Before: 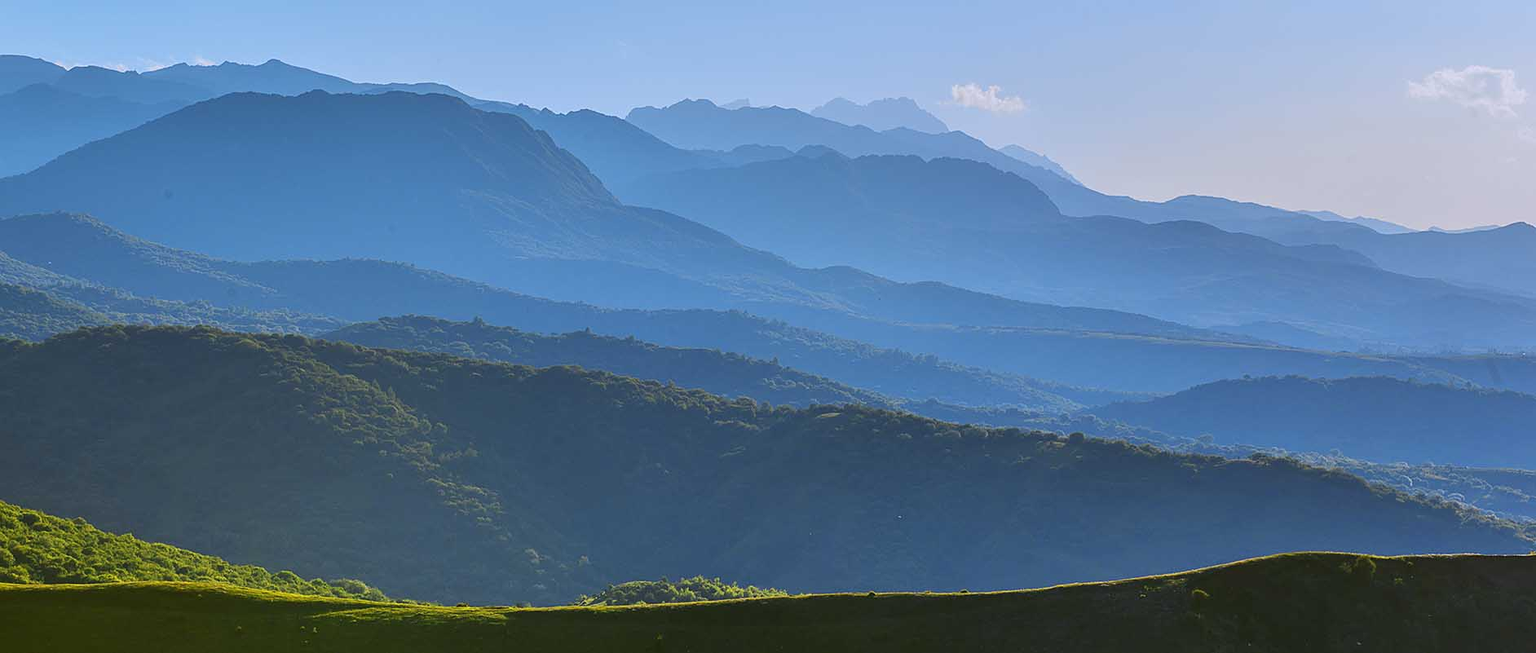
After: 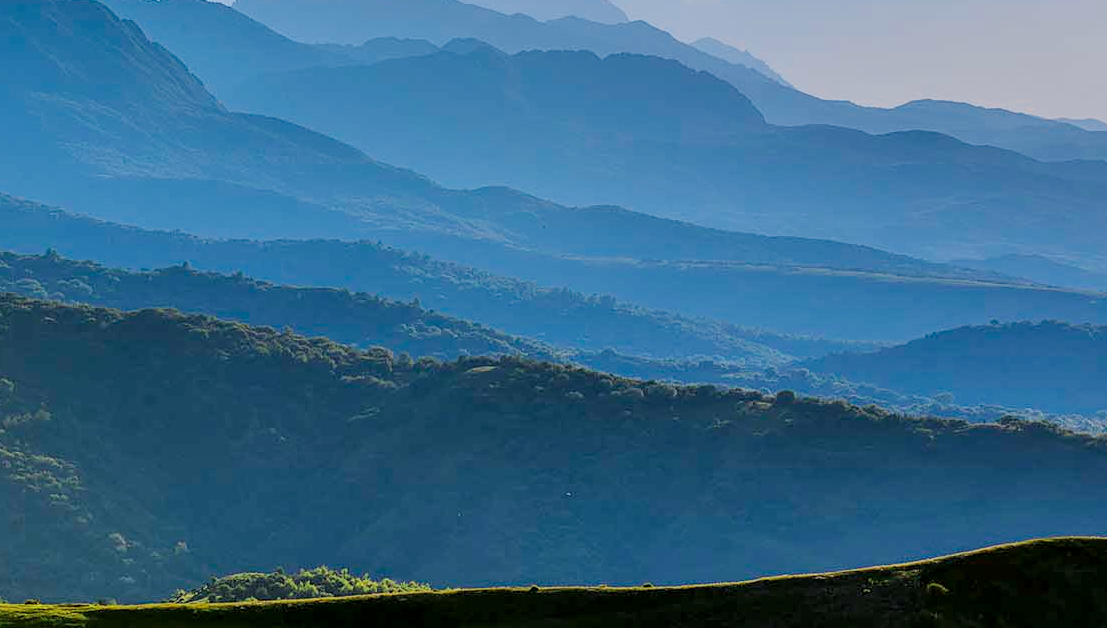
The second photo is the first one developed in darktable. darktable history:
crop and rotate: left 28.42%, top 17.527%, right 12.803%, bottom 4.03%
local contrast: detail 130%
filmic rgb: black relative exposure -7.23 EV, white relative exposure 5.08 EV, hardness 3.21
